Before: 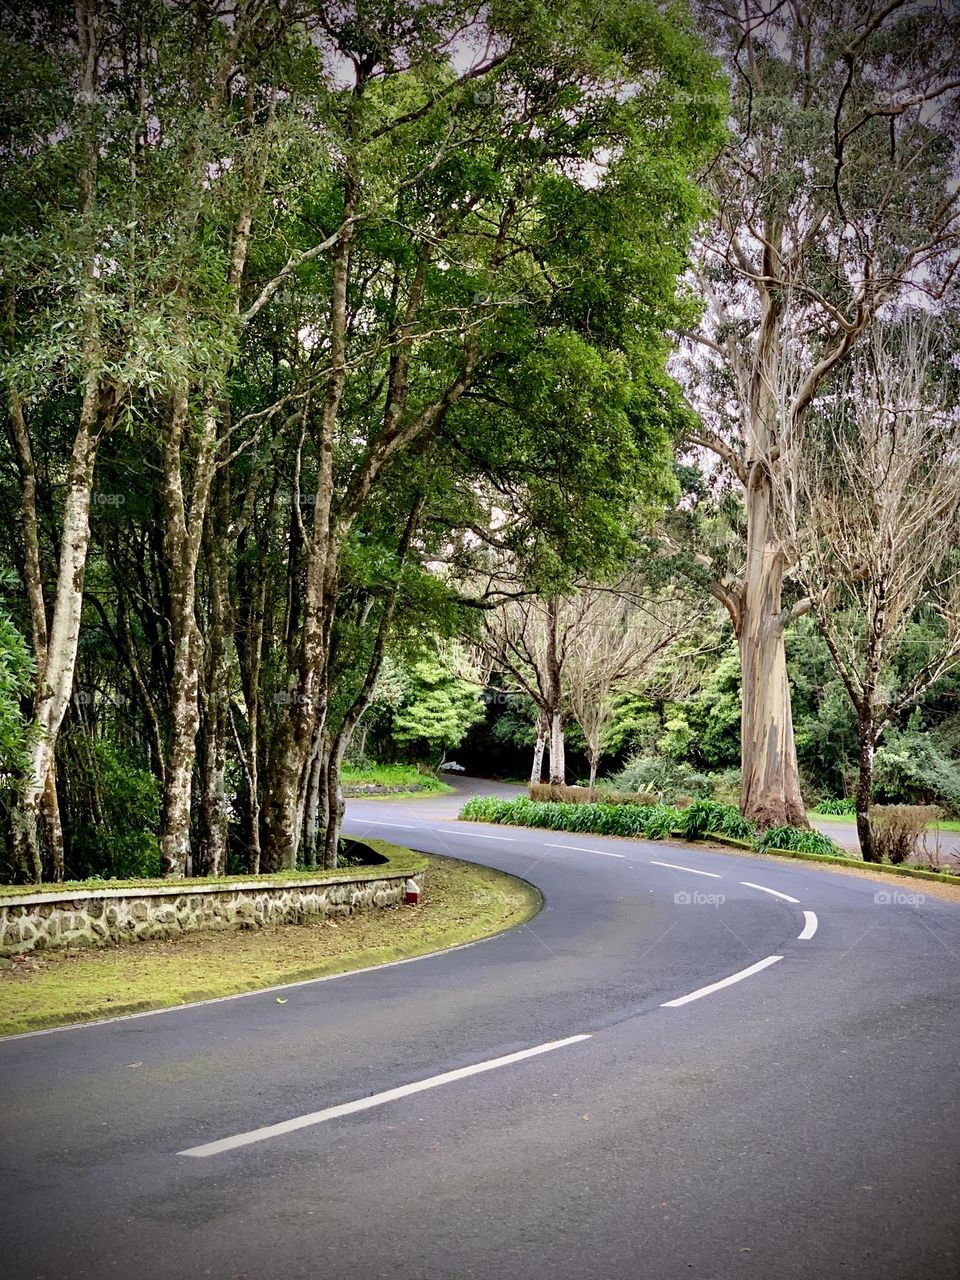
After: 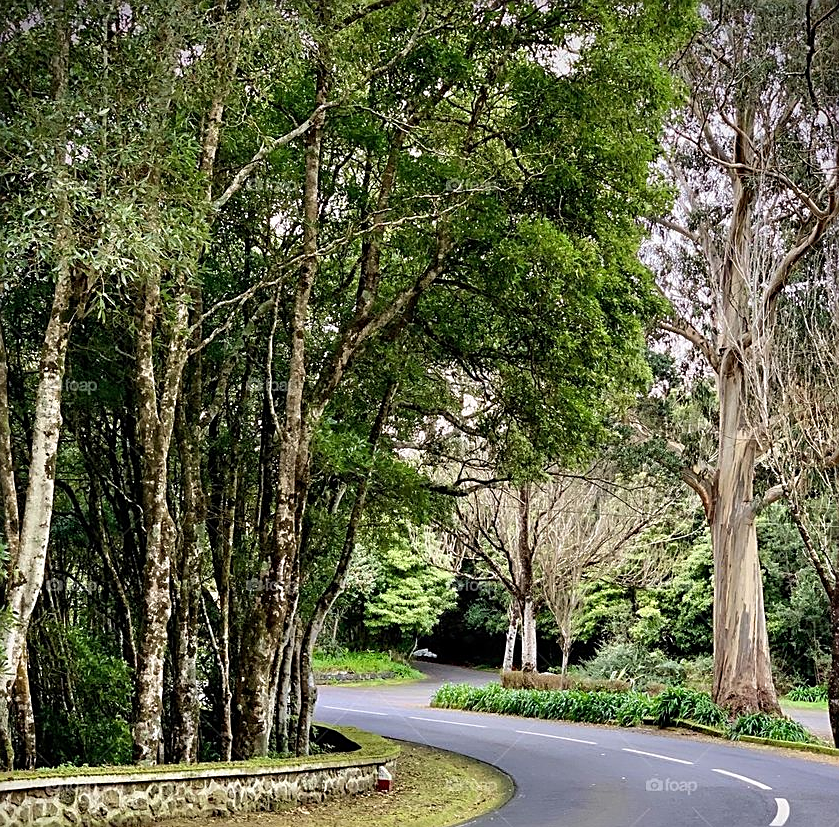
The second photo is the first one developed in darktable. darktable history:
sharpen: on, module defaults
crop: left 2.941%, top 8.904%, right 9.658%, bottom 26.449%
